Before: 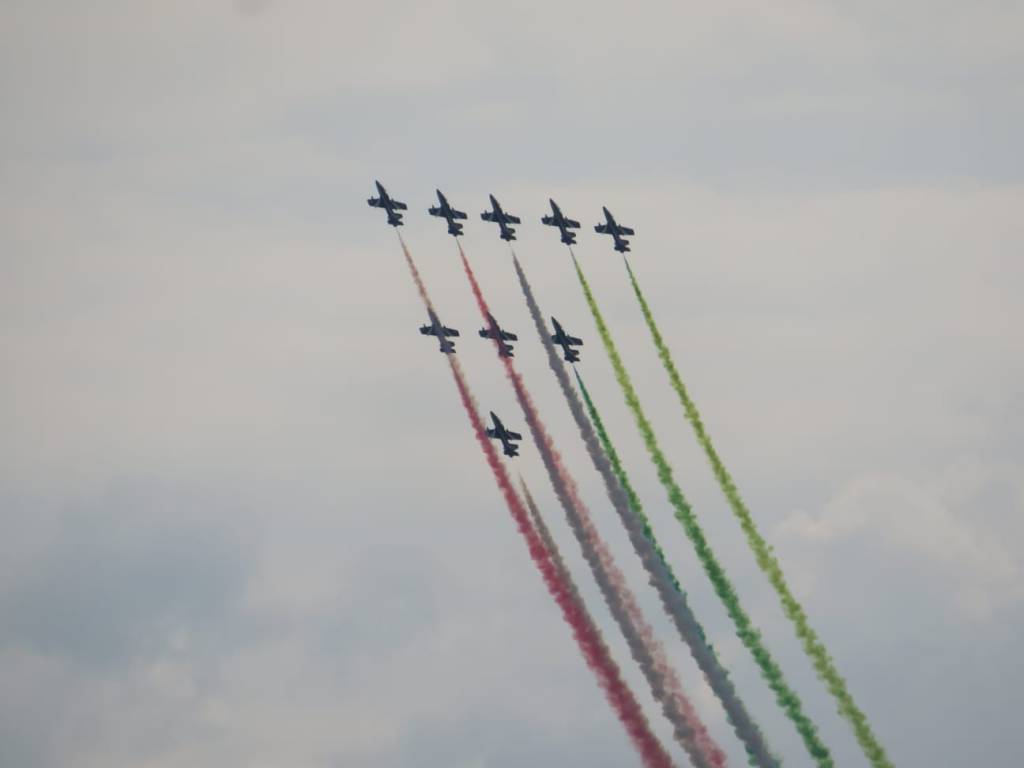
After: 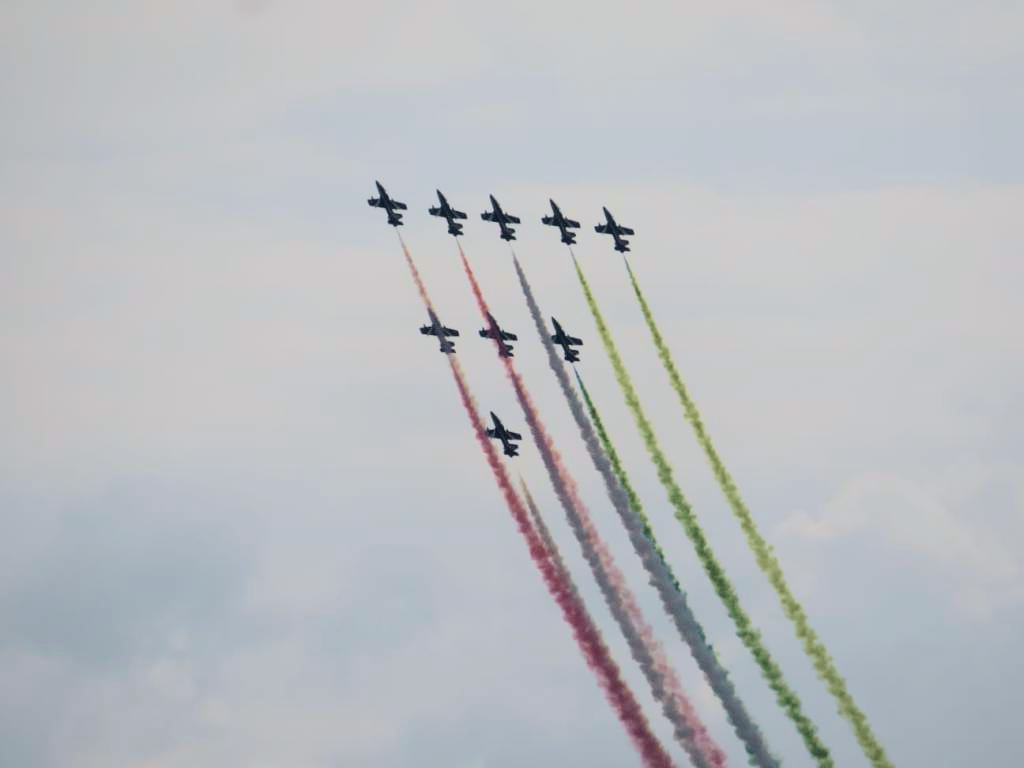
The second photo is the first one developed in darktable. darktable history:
tone curve: curves: ch0 [(0, 0) (0.049, 0.01) (0.154, 0.081) (0.491, 0.56) (0.739, 0.794) (0.992, 0.937)]; ch1 [(0, 0) (0.172, 0.123) (0.317, 0.272) (0.401, 0.422) (0.499, 0.497) (0.531, 0.54) (0.615, 0.603) (0.741, 0.783) (1, 1)]; ch2 [(0, 0) (0.411, 0.424) (0.462, 0.464) (0.502, 0.489) (0.544, 0.551) (0.686, 0.638) (1, 1)], color space Lab, independent channels, preserve colors none
color balance: output saturation 110%
